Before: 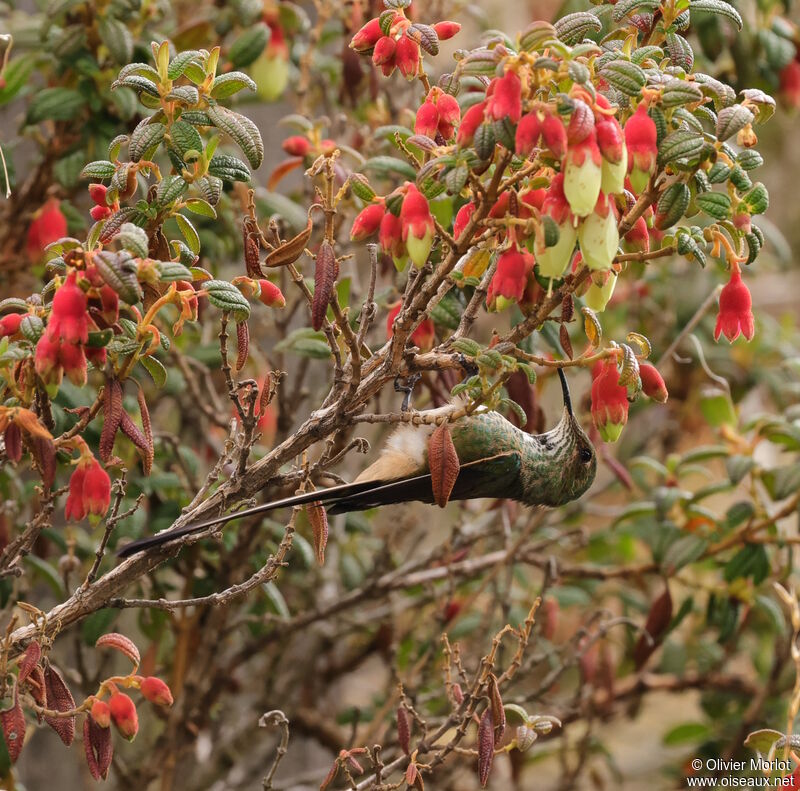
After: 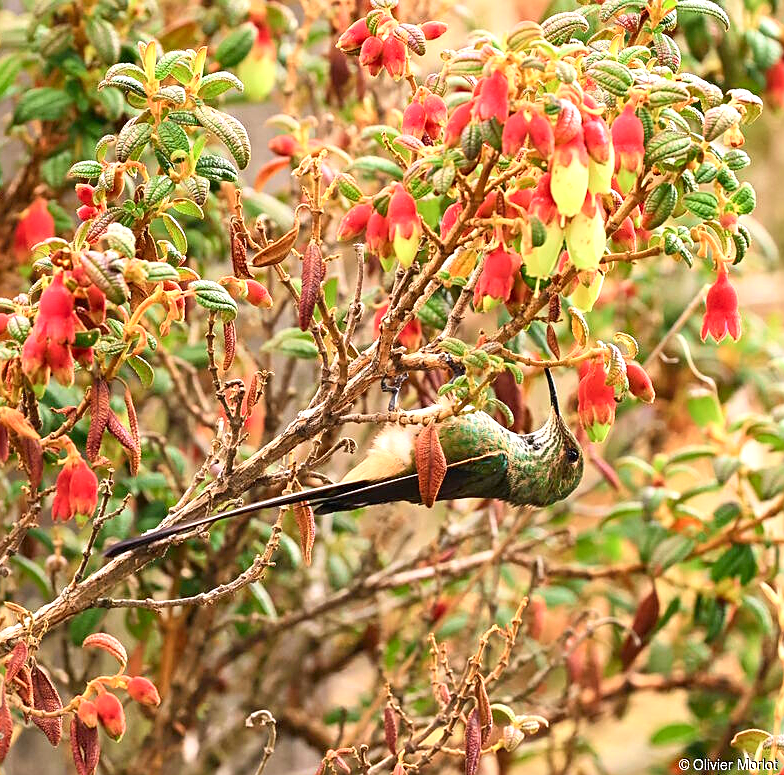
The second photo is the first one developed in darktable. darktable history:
tone curve: curves: ch0 [(0, 0) (0.051, 0.047) (0.102, 0.099) (0.232, 0.249) (0.462, 0.501) (0.698, 0.761) (0.908, 0.946) (1, 1)]; ch1 [(0, 0) (0.339, 0.298) (0.402, 0.363) (0.453, 0.413) (0.485, 0.469) (0.494, 0.493) (0.504, 0.501) (0.525, 0.533) (0.563, 0.591) (0.597, 0.631) (1, 1)]; ch2 [(0, 0) (0.48, 0.48) (0.504, 0.5) (0.539, 0.554) (0.59, 0.628) (0.642, 0.682) (0.824, 0.815) (1, 1)], color space Lab, independent channels, preserve colors none
crop: left 1.673%, right 0.276%, bottom 2.02%
sharpen: on, module defaults
exposure: black level correction 0.001, exposure 0.954 EV, compensate highlight preservation false
